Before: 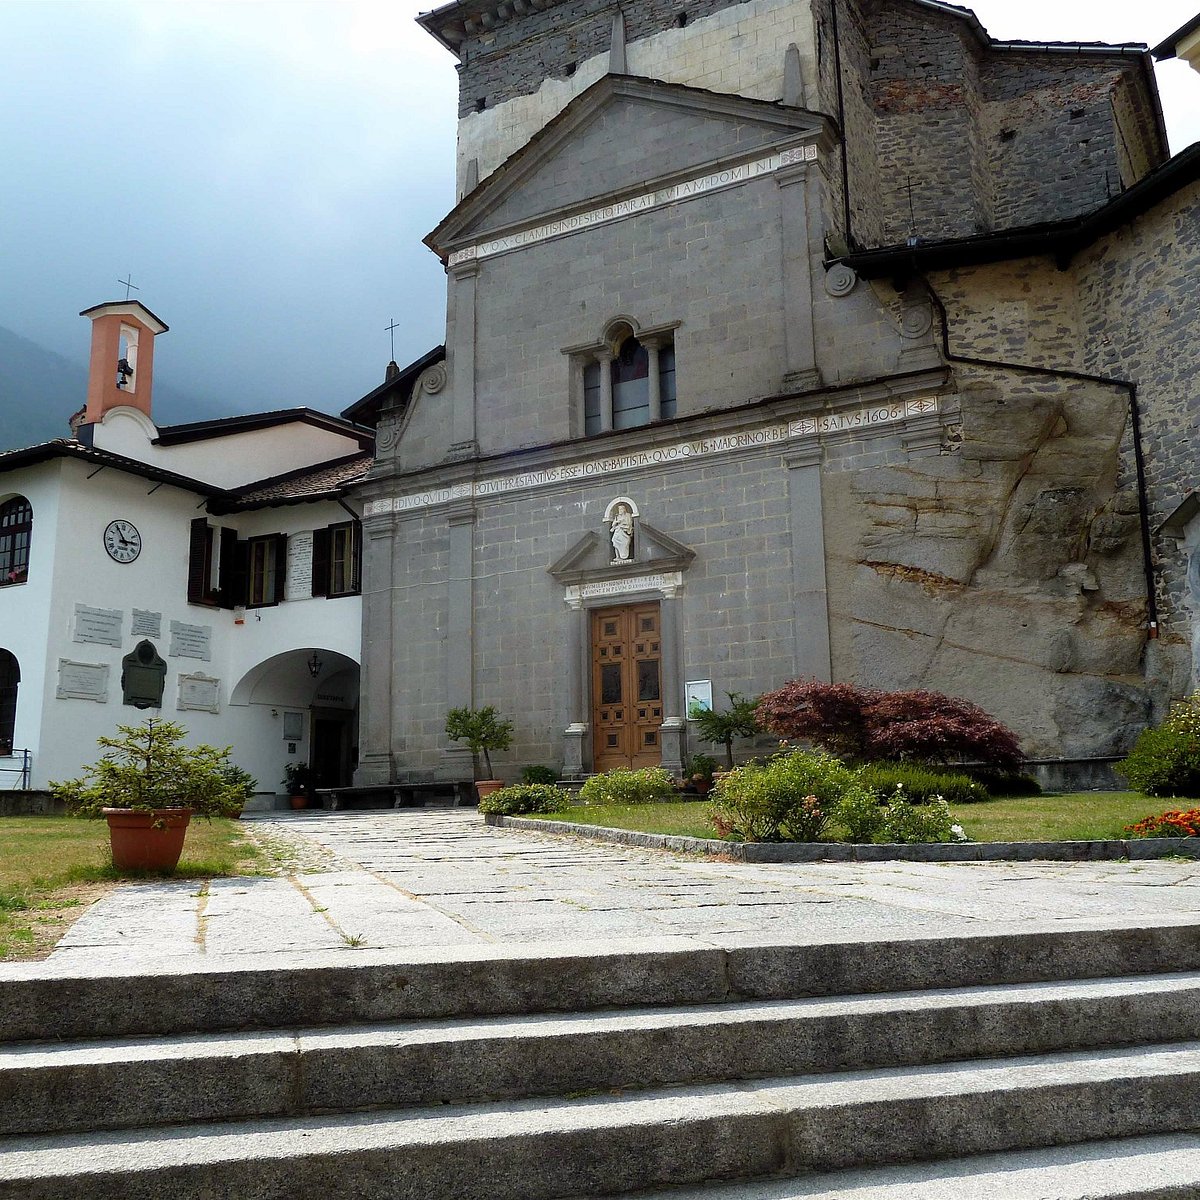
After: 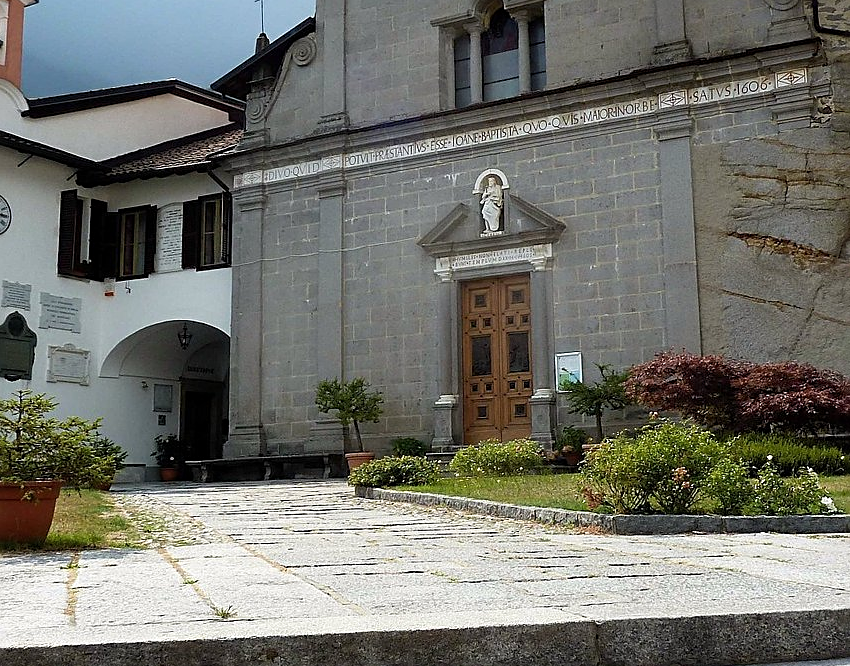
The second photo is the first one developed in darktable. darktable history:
sharpen: on, module defaults
crop: left 10.888%, top 27.393%, right 18.233%, bottom 17.028%
